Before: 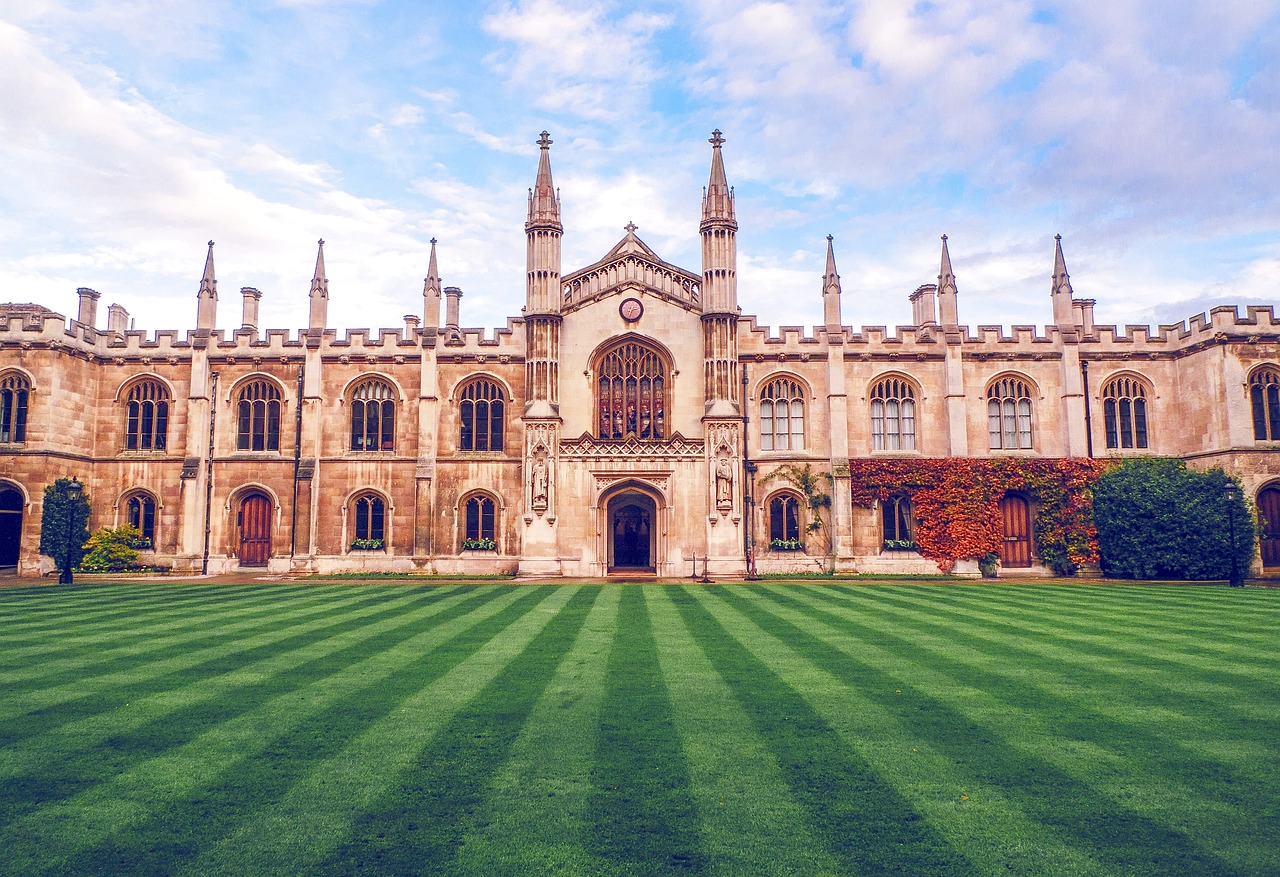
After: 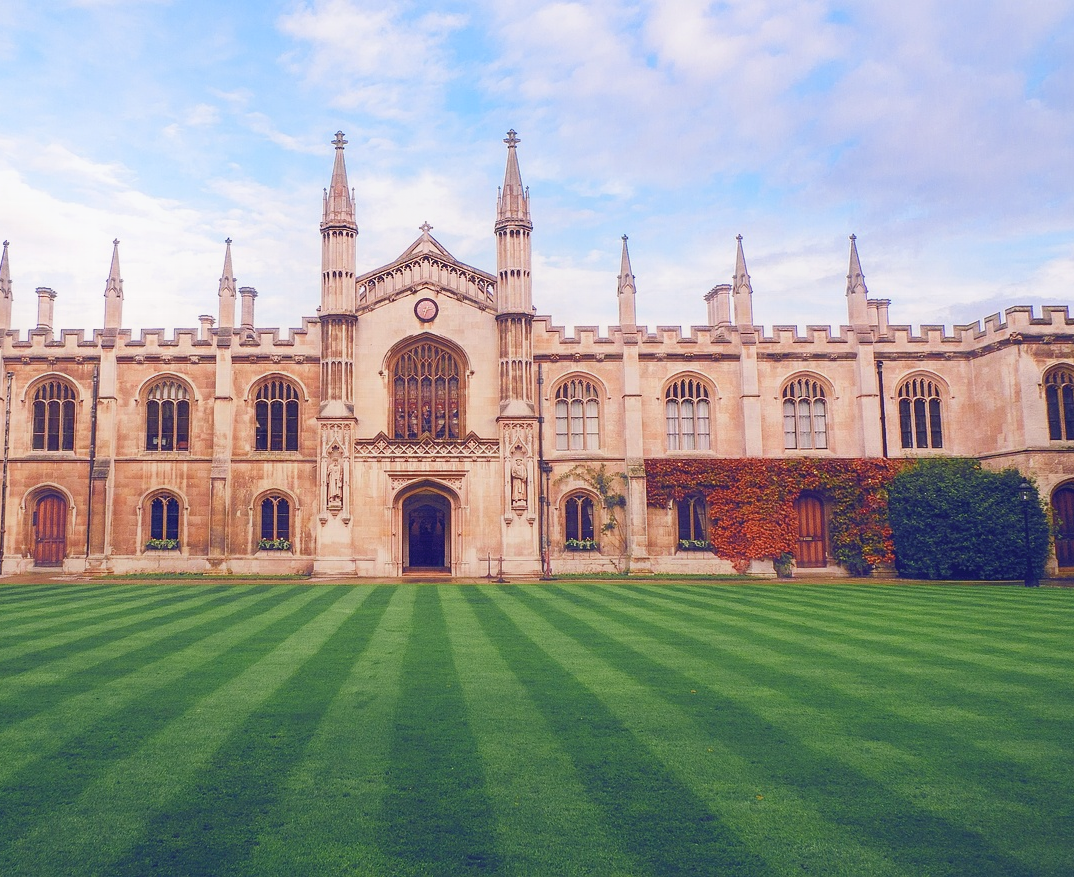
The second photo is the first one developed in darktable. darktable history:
contrast equalizer: y [[0.6 ×6], [0.55 ×6], [0 ×6], [0 ×6], [0 ×6]], mix -0.988
crop: left 16.061%
